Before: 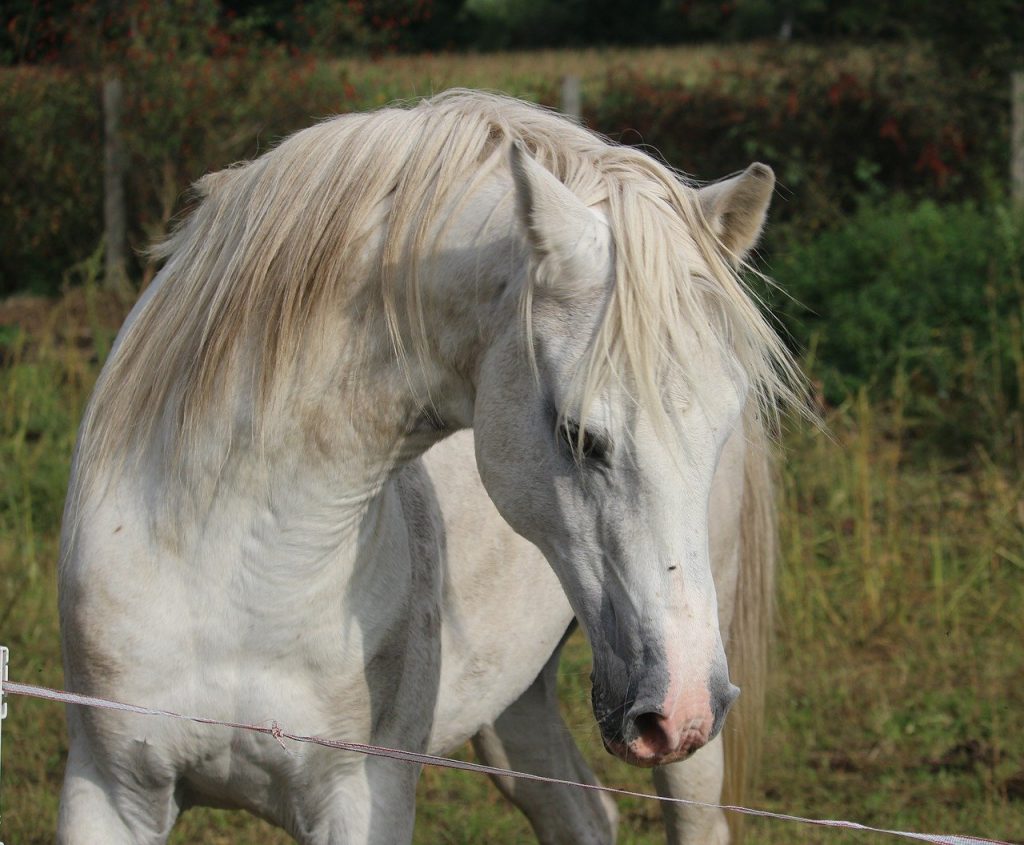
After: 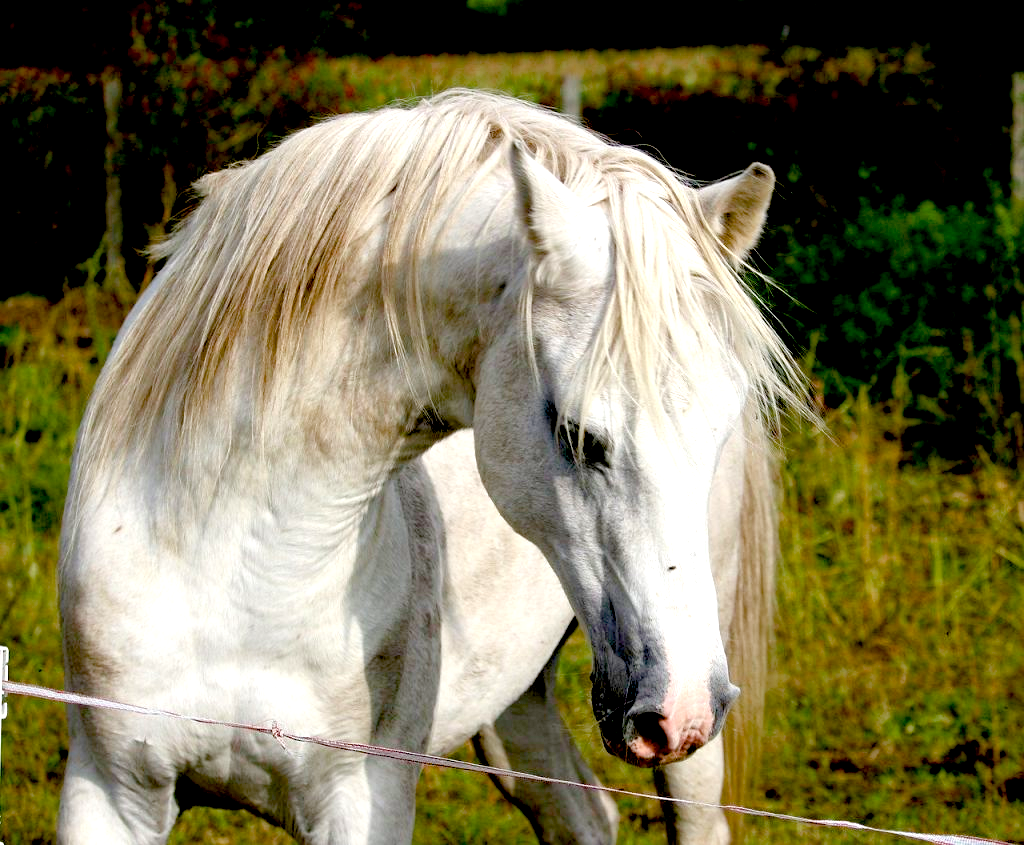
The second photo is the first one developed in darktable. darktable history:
exposure: black level correction 0.034, exposure 0.906 EV, compensate highlight preservation false
color balance rgb: shadows fall-off 101.619%, perceptual saturation grading › global saturation 20%, perceptual saturation grading › highlights -50.529%, perceptual saturation grading › shadows 30.669%, mask middle-gray fulcrum 21.887%, global vibrance 25.144%
